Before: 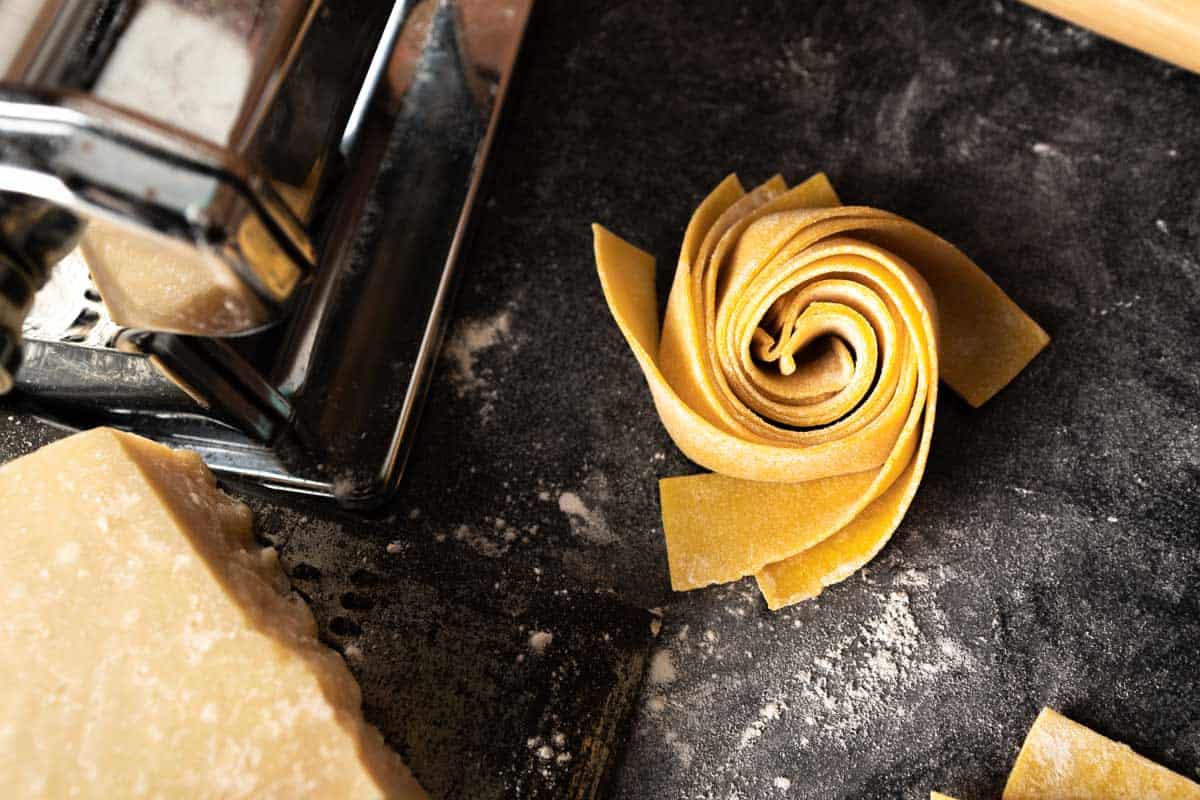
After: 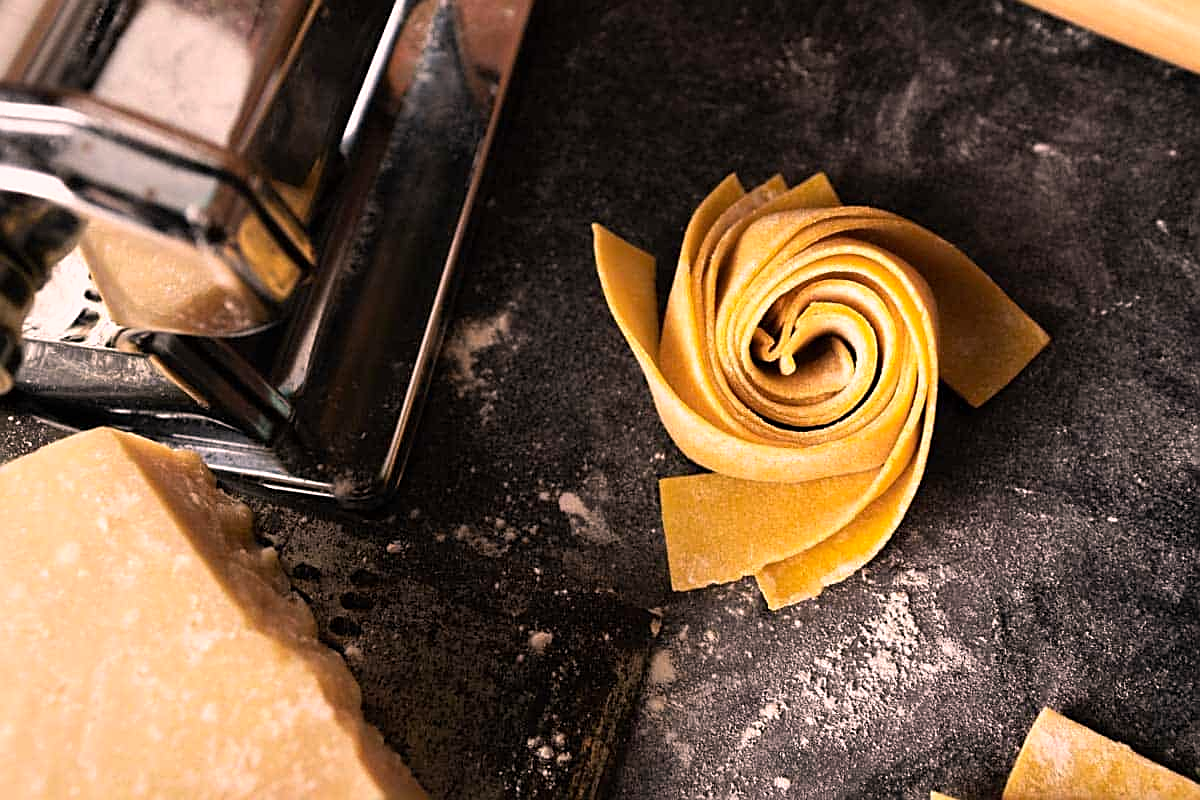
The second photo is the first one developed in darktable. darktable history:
color correction: highlights a* 12.9, highlights b* 5.58
sharpen: on, module defaults
